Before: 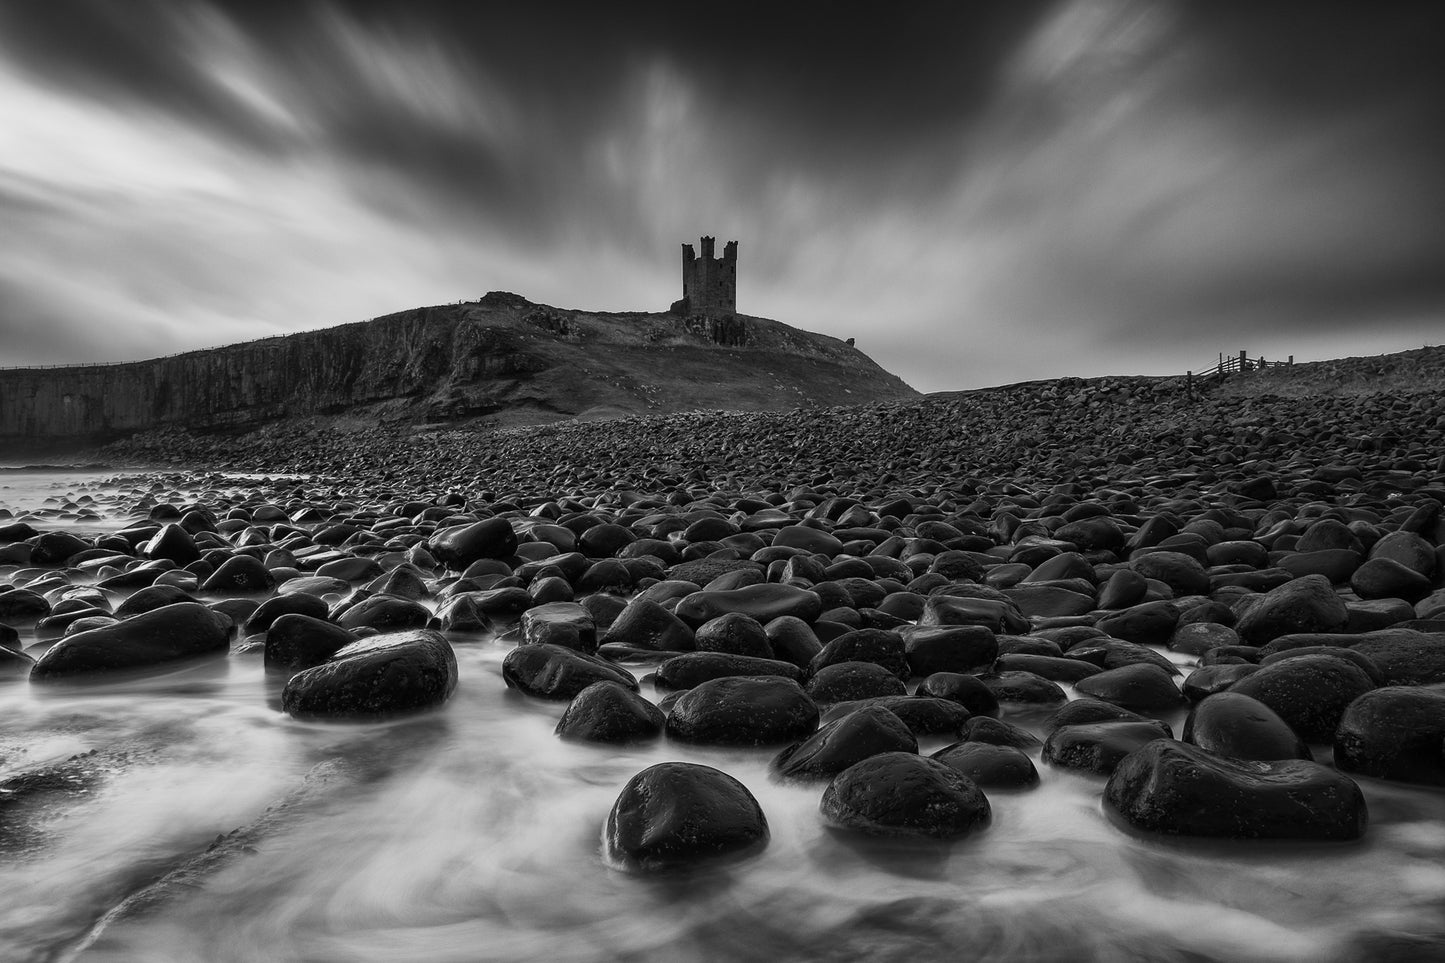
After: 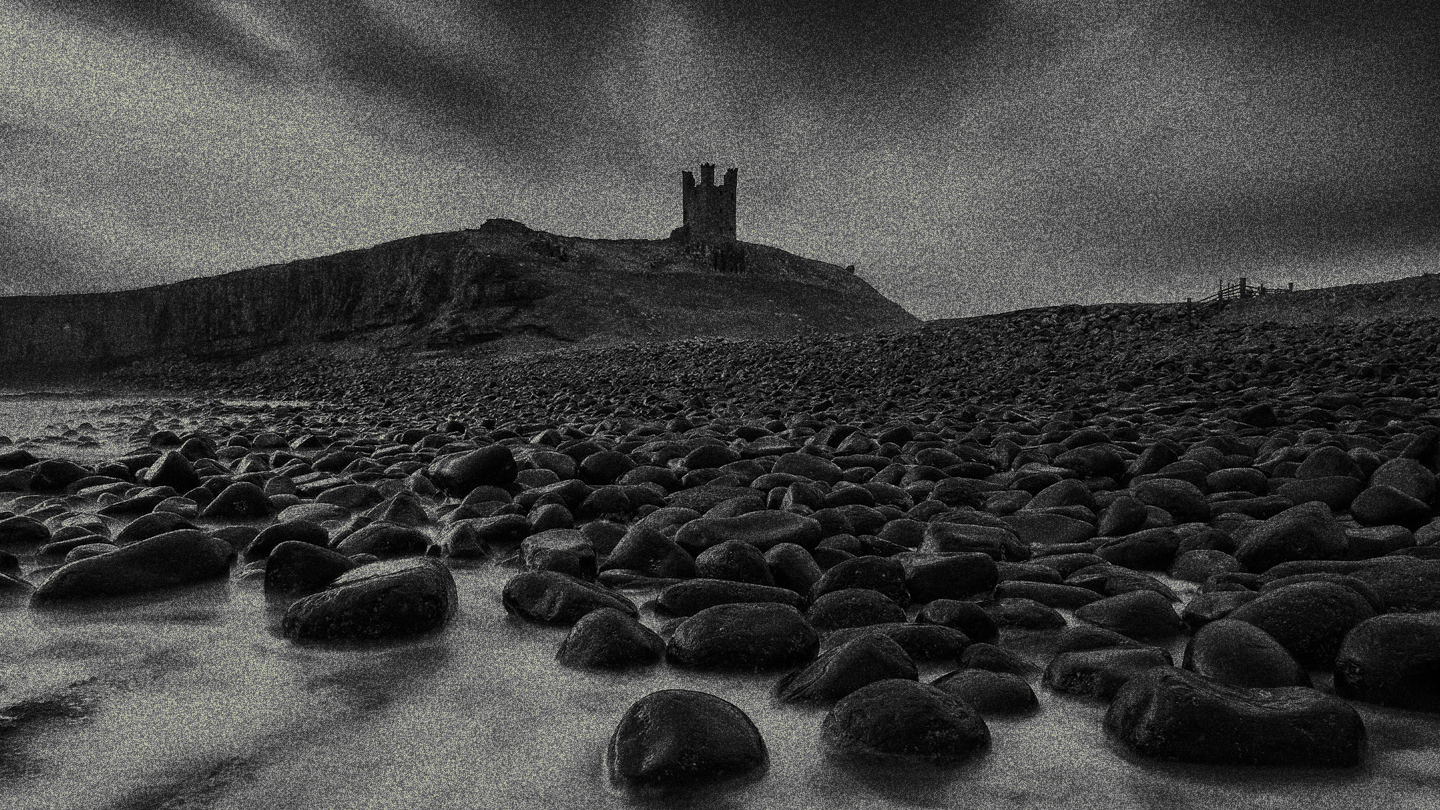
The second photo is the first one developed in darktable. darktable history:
crop: top 7.625%, bottom 8.027%
split-toning: shadows › hue 290.82°, shadows › saturation 0.34, highlights › saturation 0.38, balance 0, compress 50%
white balance: red 1.08, blue 0.791
color zones: curves: ch0 [(0.287, 0.048) (0.493, 0.484) (0.737, 0.816)]; ch1 [(0, 0) (0.143, 0) (0.286, 0) (0.429, 0) (0.571, 0) (0.714, 0) (0.857, 0)]
contrast brightness saturation: contrast 0.15, brightness -0.01, saturation 0.1
grain: coarseness 30.02 ISO, strength 100%
